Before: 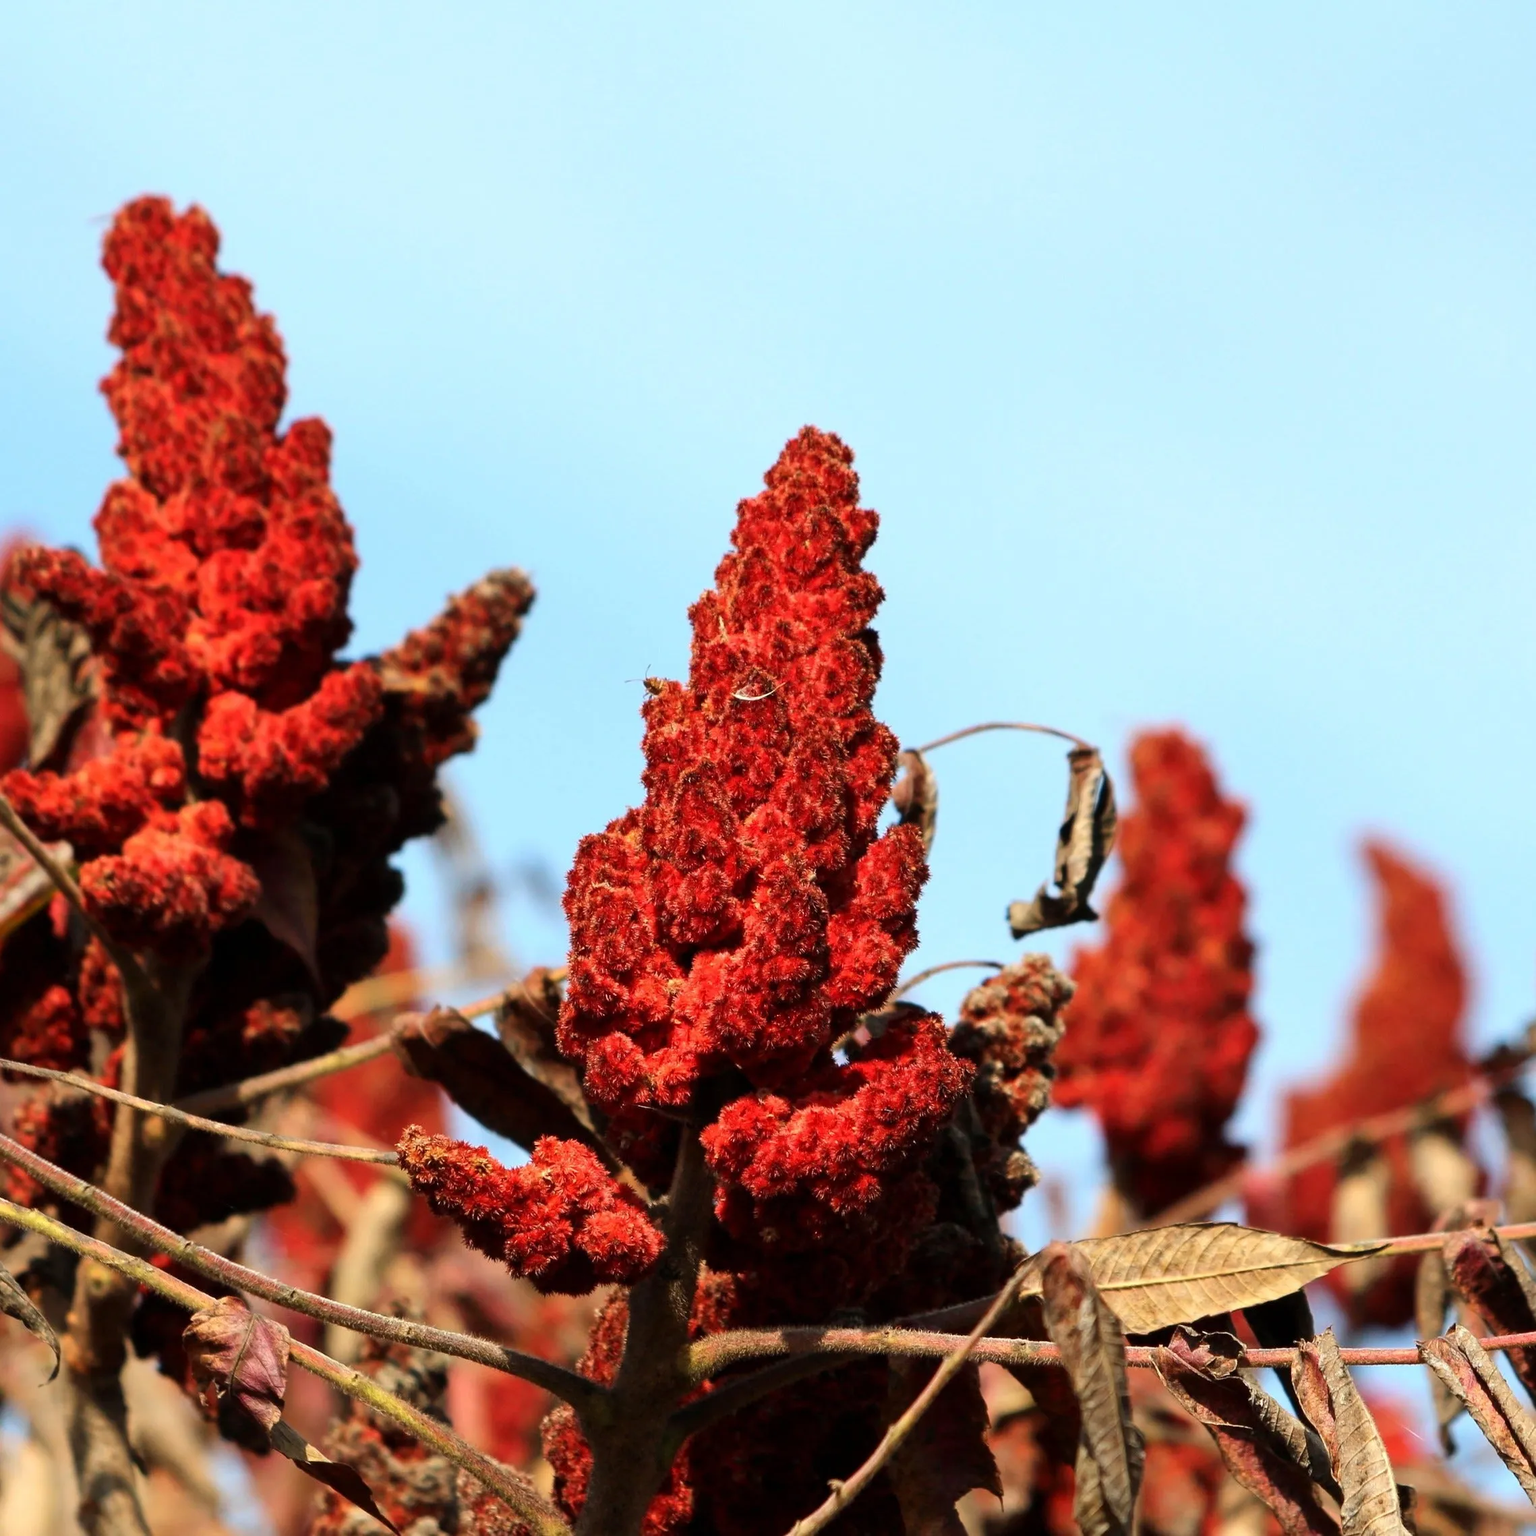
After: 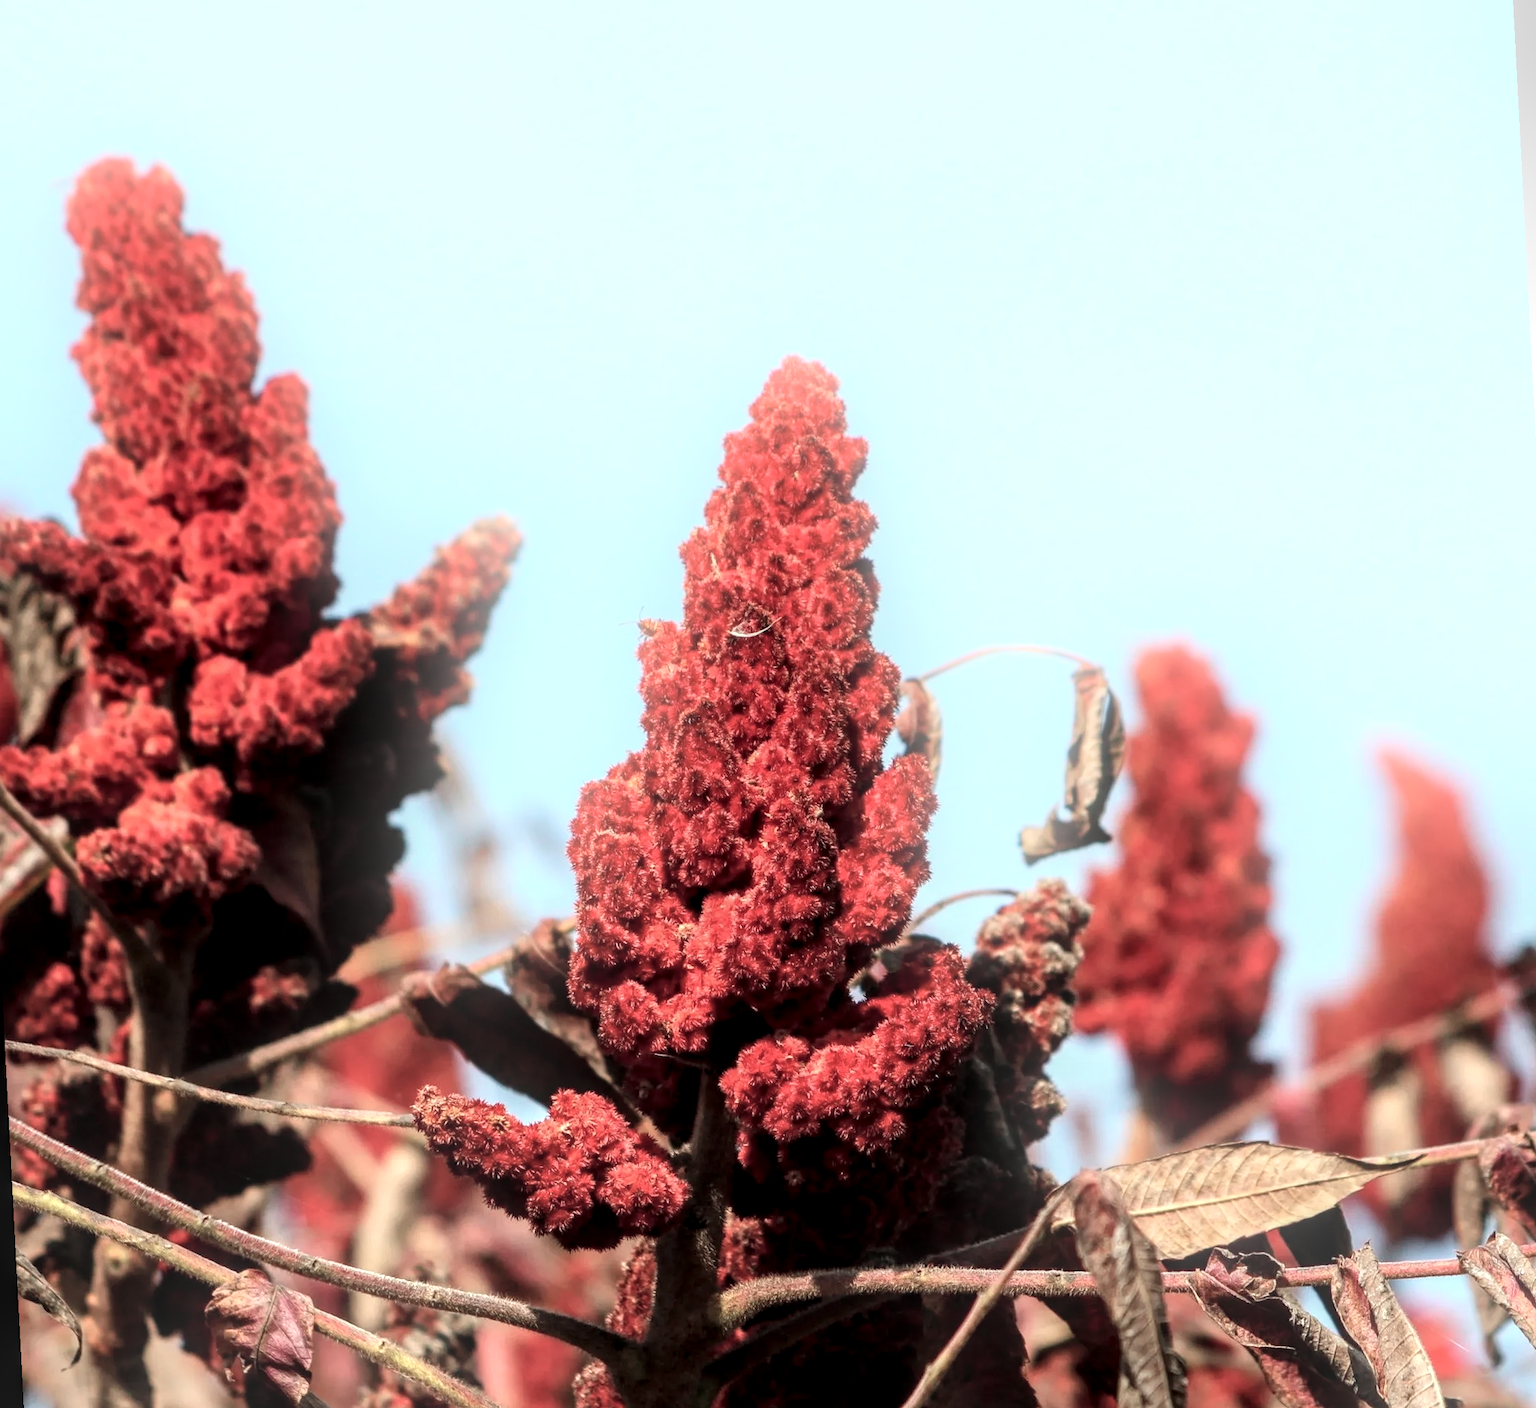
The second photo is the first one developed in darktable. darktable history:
rotate and perspective: rotation -3°, crop left 0.031, crop right 0.968, crop top 0.07, crop bottom 0.93
color correction: saturation 0.85
local contrast: detail 150%
bloom: on, module defaults
color contrast: blue-yellow contrast 0.7
